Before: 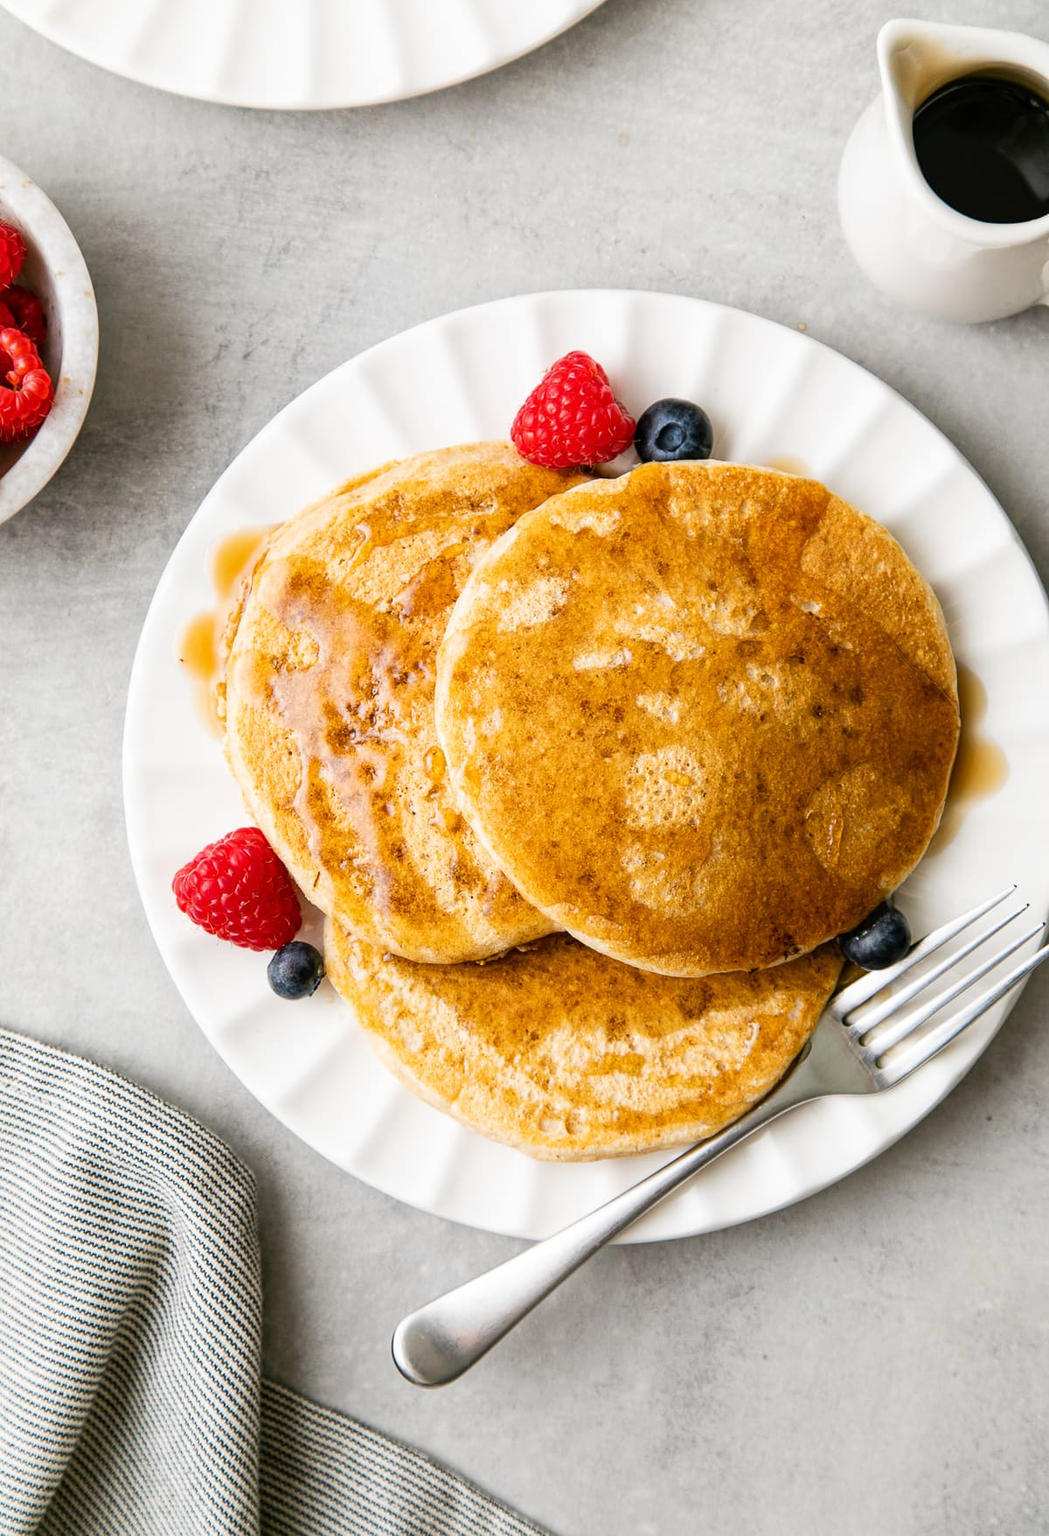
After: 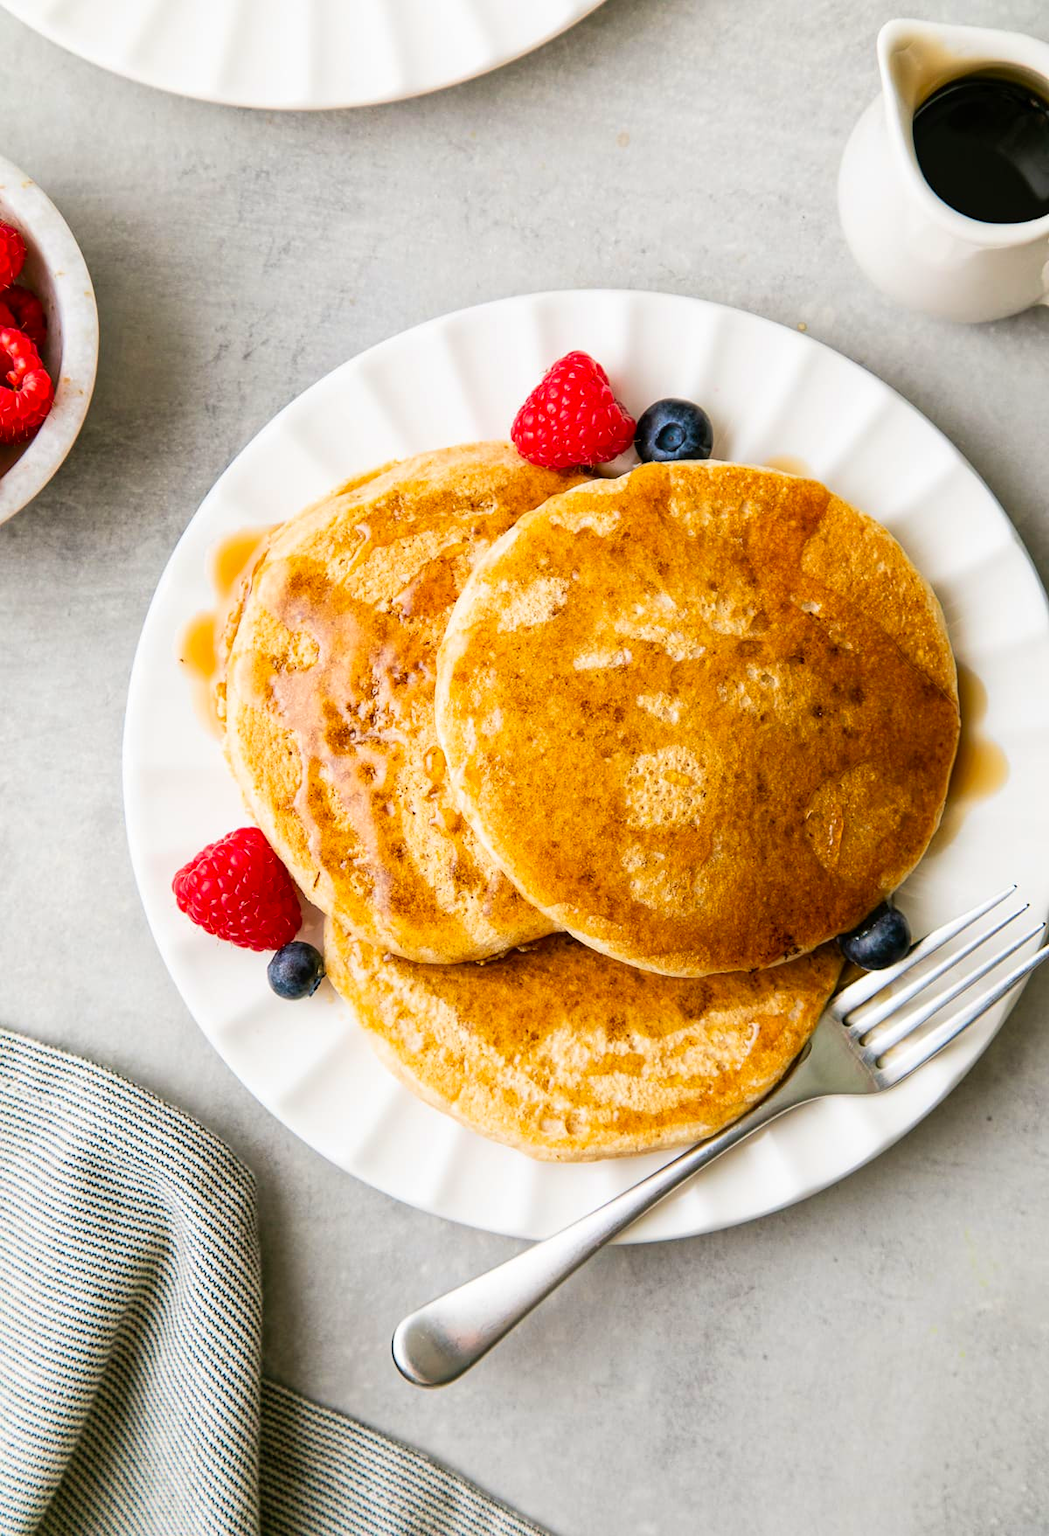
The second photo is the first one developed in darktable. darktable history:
contrast brightness saturation: saturation 0.18
velvia: on, module defaults
